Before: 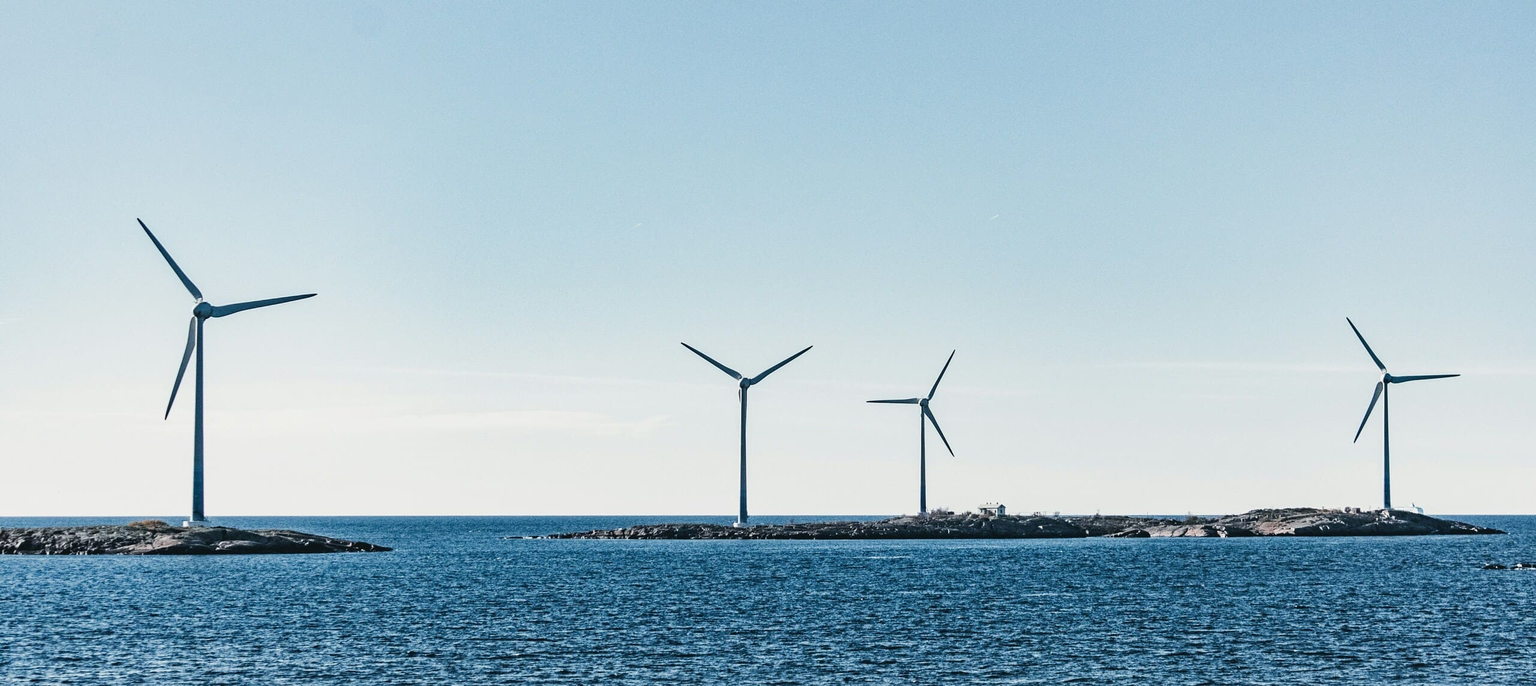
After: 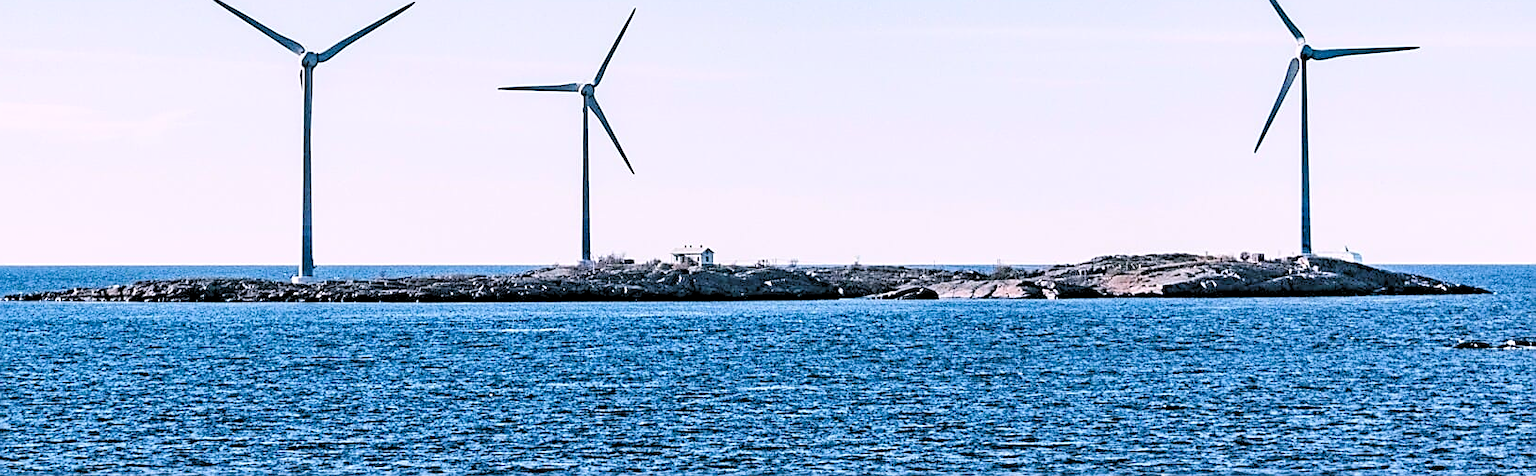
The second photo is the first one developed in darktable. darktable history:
crop and rotate: left 35.509%, top 50.238%, bottom 4.934%
levels: levels [0.093, 0.434, 0.988]
sharpen: on, module defaults
white balance: red 1.05, blue 1.072
